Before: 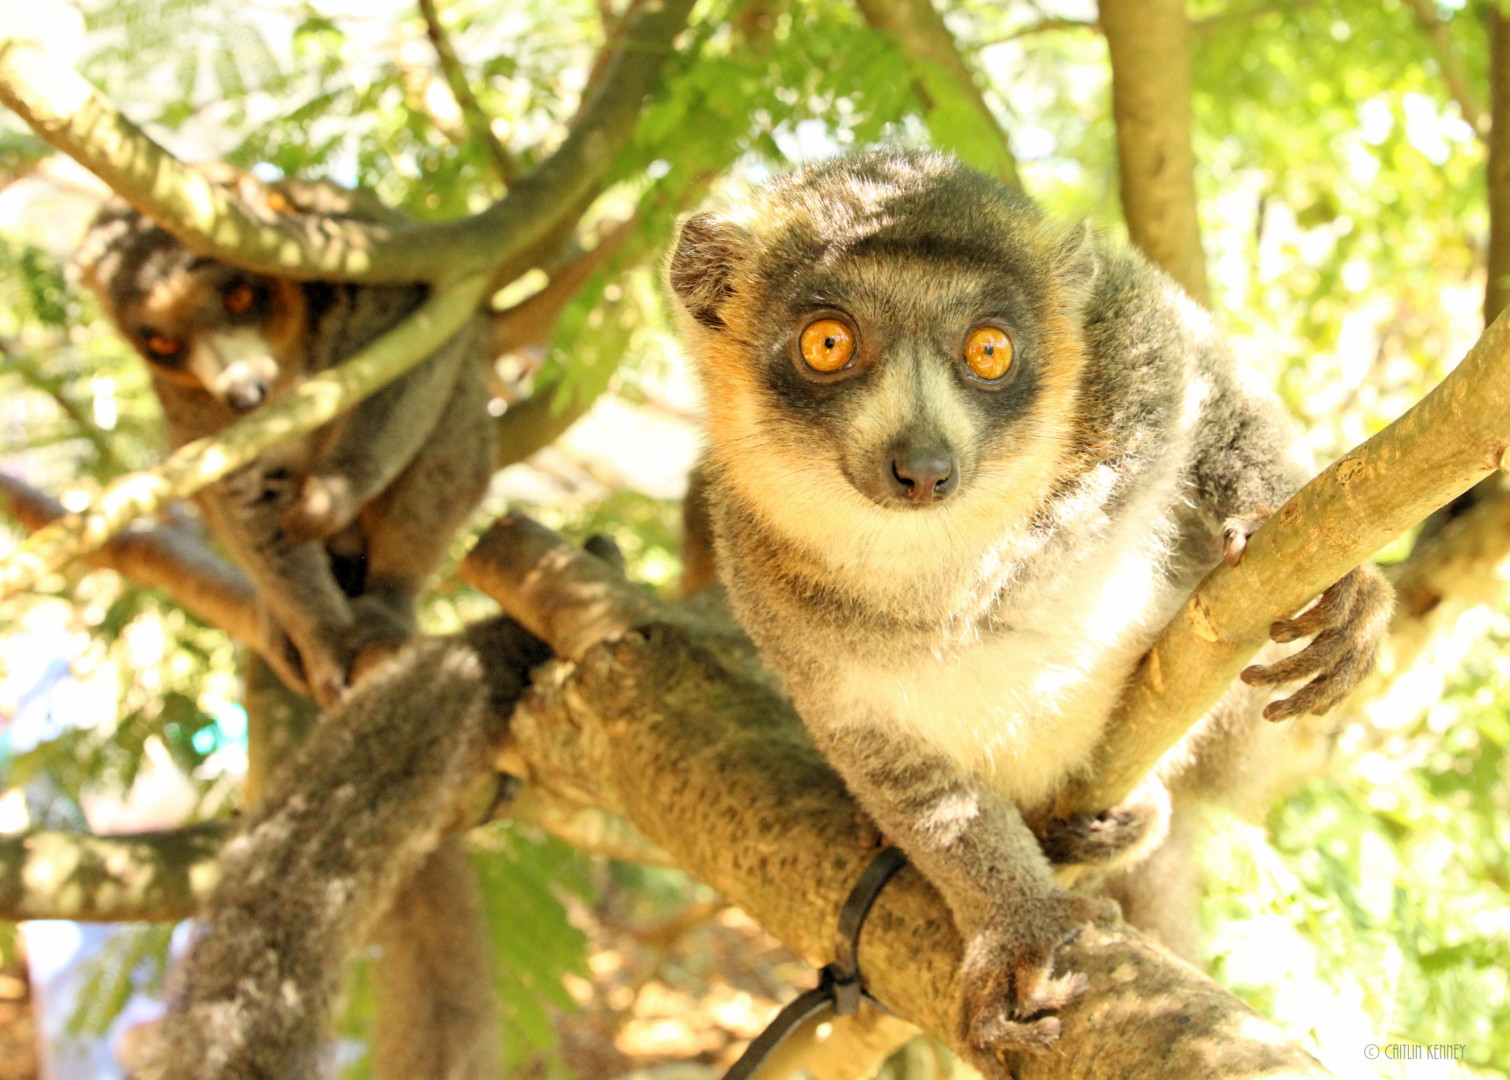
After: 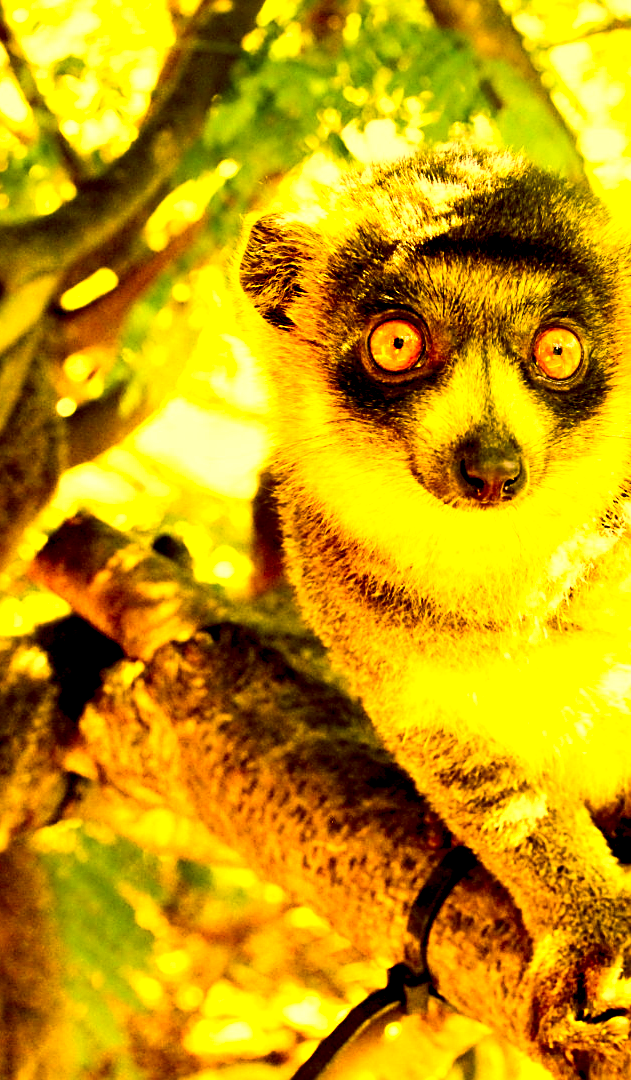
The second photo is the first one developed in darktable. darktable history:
contrast brightness saturation: contrast 0.276
local contrast: highlights 208%, shadows 124%, detail 140%, midtone range 0.253
shadows and highlights: shadows 48.31, highlights -42, soften with gaussian
crop: left 28.595%, right 29.593%
color correction: highlights a* 10.83, highlights b* 30.59, shadows a* 2.64, shadows b* 16.94, saturation 1.72
sharpen: on, module defaults
exposure: black level correction 0.01, exposure 0.007 EV, compensate highlight preservation false
filmic rgb: black relative exposure -5.02 EV, white relative exposure 3.2 EV, hardness 3.43, contrast 1.2, highlights saturation mix -30.61%, color science v6 (2022)
